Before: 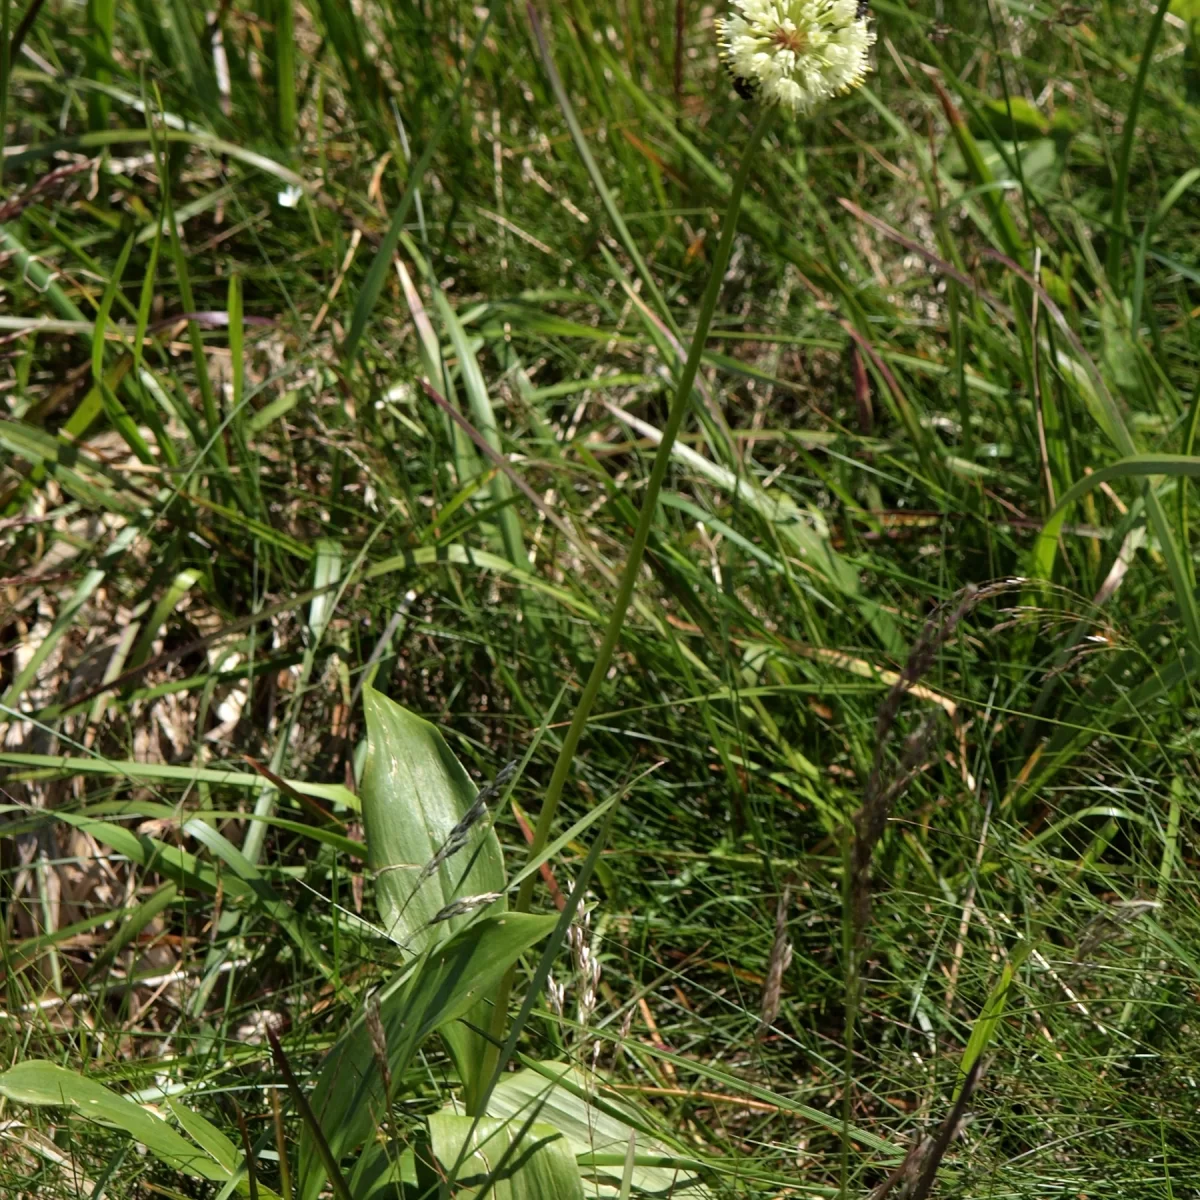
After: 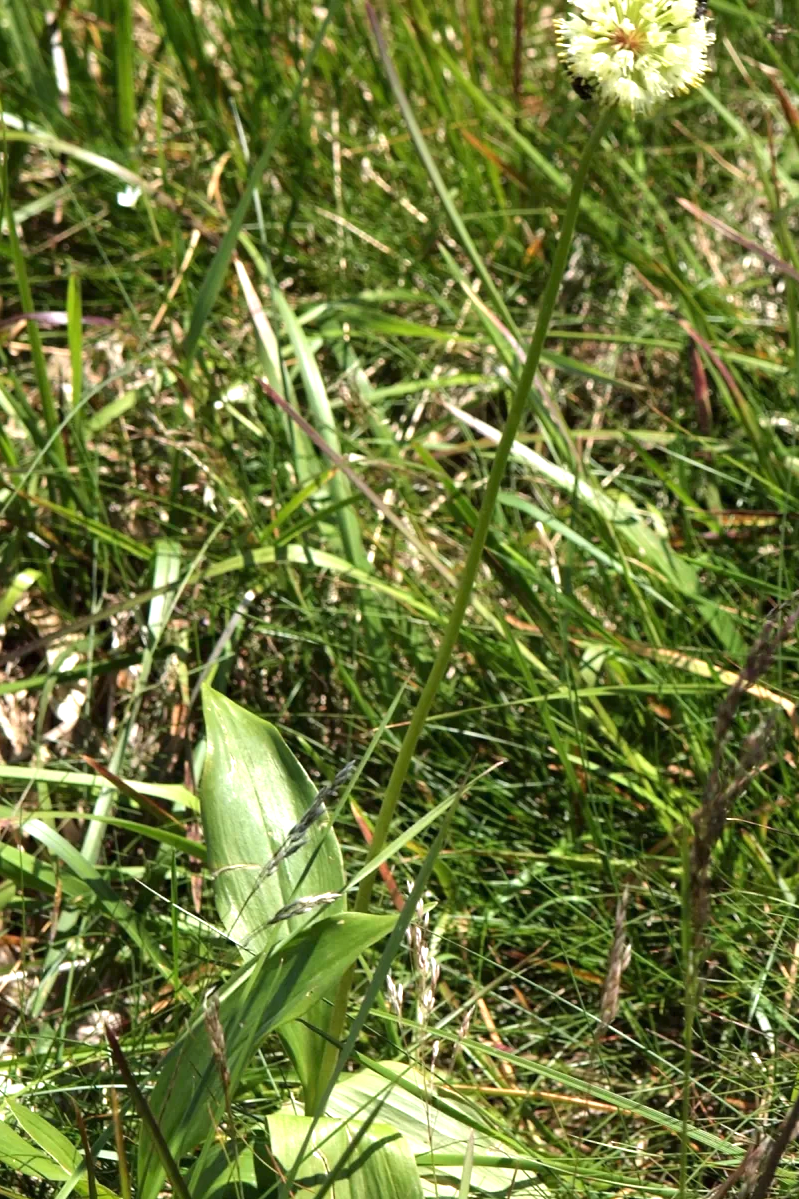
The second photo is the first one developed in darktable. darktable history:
exposure: black level correction 0, exposure 0.898 EV, compensate exposure bias true, compensate highlight preservation false
crop and rotate: left 13.455%, right 19.893%
